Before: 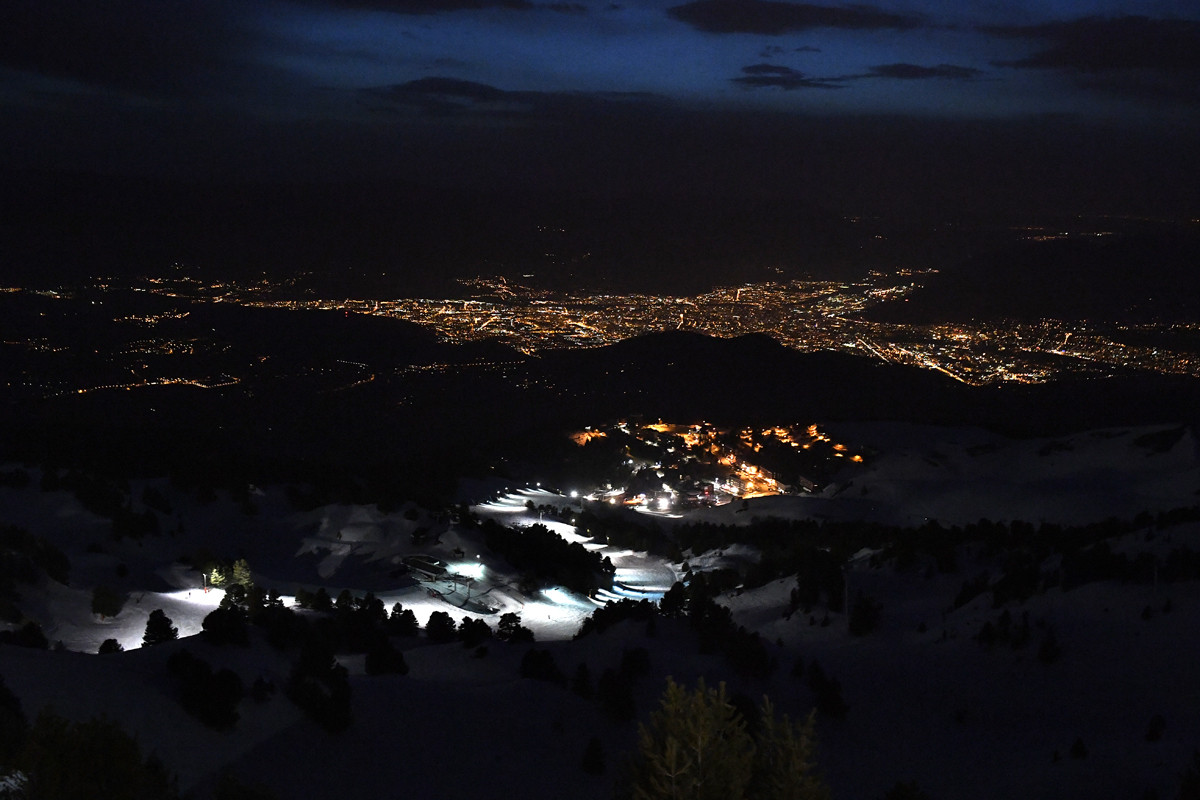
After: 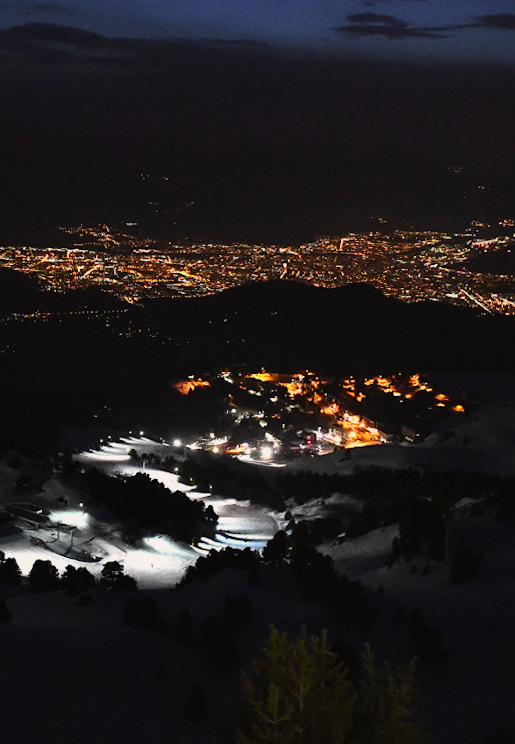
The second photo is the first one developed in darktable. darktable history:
crop: left 33.452%, top 6.025%, right 23.155%
tone curve: curves: ch0 [(0, 0.013) (0.036, 0.045) (0.274, 0.286) (0.566, 0.623) (0.794, 0.827) (1, 0.953)]; ch1 [(0, 0) (0.389, 0.403) (0.462, 0.48) (0.499, 0.5) (0.524, 0.527) (0.57, 0.599) (0.626, 0.65) (0.761, 0.781) (1, 1)]; ch2 [(0, 0) (0.464, 0.478) (0.5, 0.501) (0.533, 0.542) (0.599, 0.613) (0.704, 0.731) (1, 1)], color space Lab, independent channels, preserve colors none
color correction: highlights a* 0.816, highlights b* 2.78, saturation 1.1
rotate and perspective: rotation 0.174°, lens shift (vertical) 0.013, lens shift (horizontal) 0.019, shear 0.001, automatic cropping original format, crop left 0.007, crop right 0.991, crop top 0.016, crop bottom 0.997
